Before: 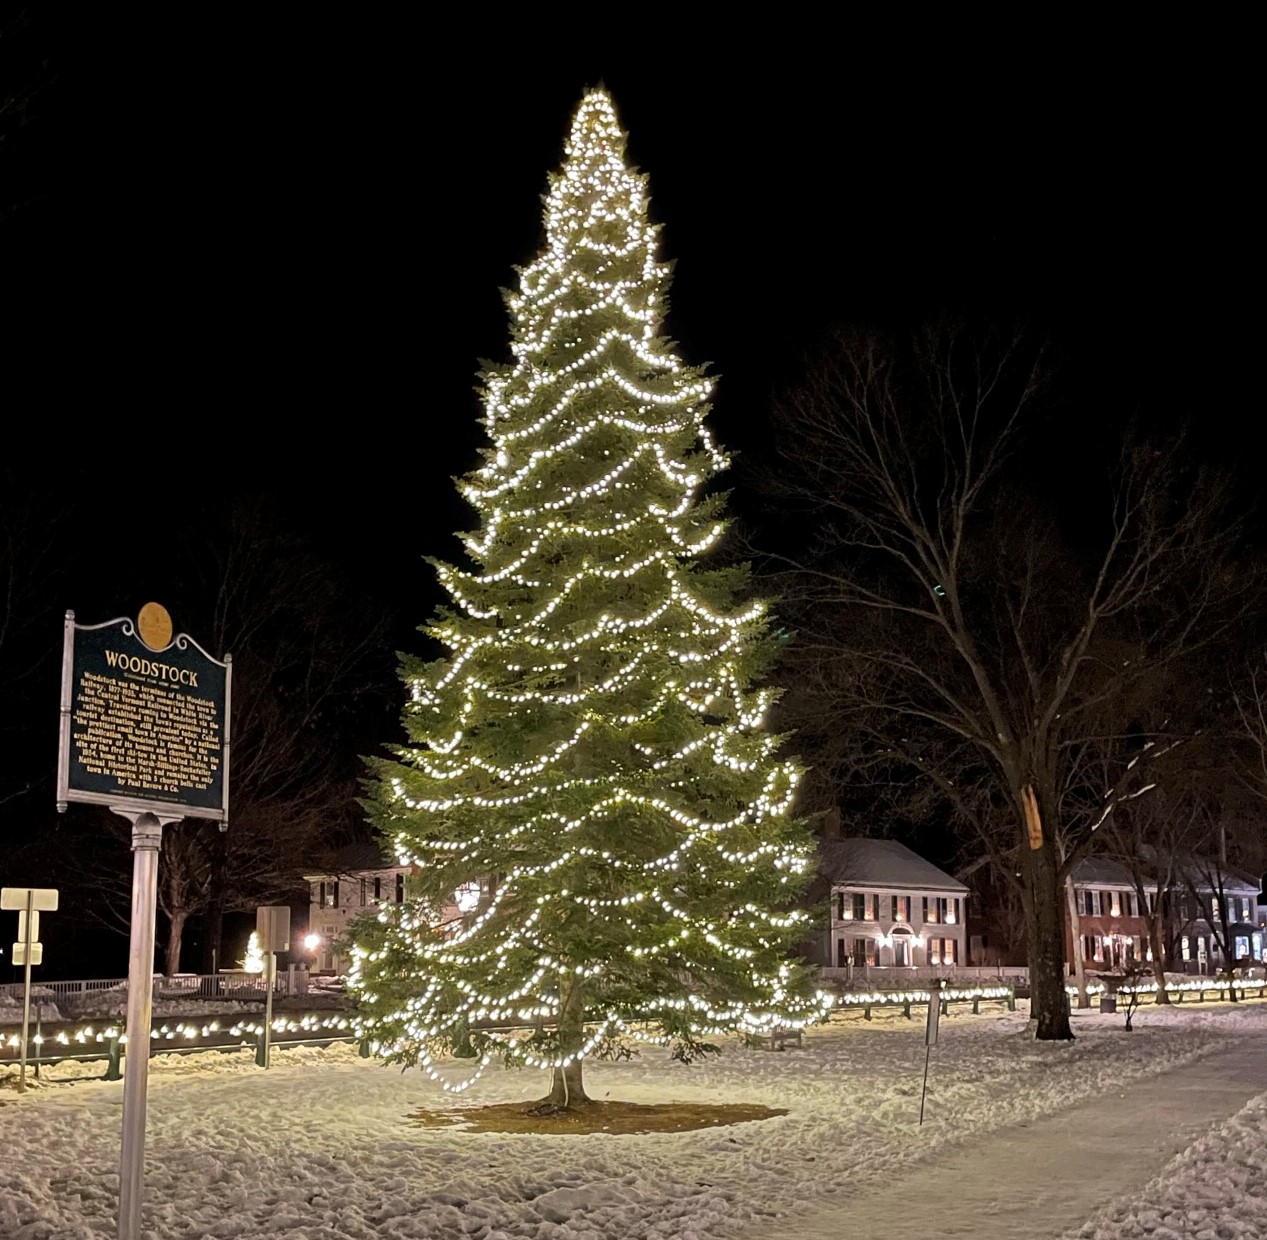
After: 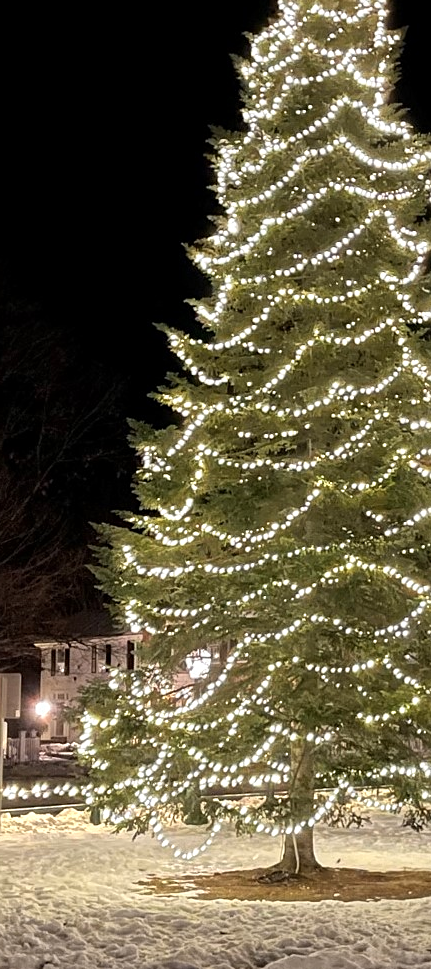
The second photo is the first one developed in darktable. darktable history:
crop and rotate: left 21.273%, top 18.818%, right 44.668%, bottom 2.989%
color zones: curves: ch0 [(0.018, 0.548) (0.224, 0.64) (0.425, 0.447) (0.675, 0.575) (0.732, 0.579)]; ch1 [(0.066, 0.487) (0.25, 0.5) (0.404, 0.43) (0.75, 0.421) (0.956, 0.421)]; ch2 [(0.044, 0.561) (0.215, 0.465) (0.399, 0.544) (0.465, 0.548) (0.614, 0.447) (0.724, 0.43) (0.882, 0.623) (0.956, 0.632)]
sharpen: amount 0.217
